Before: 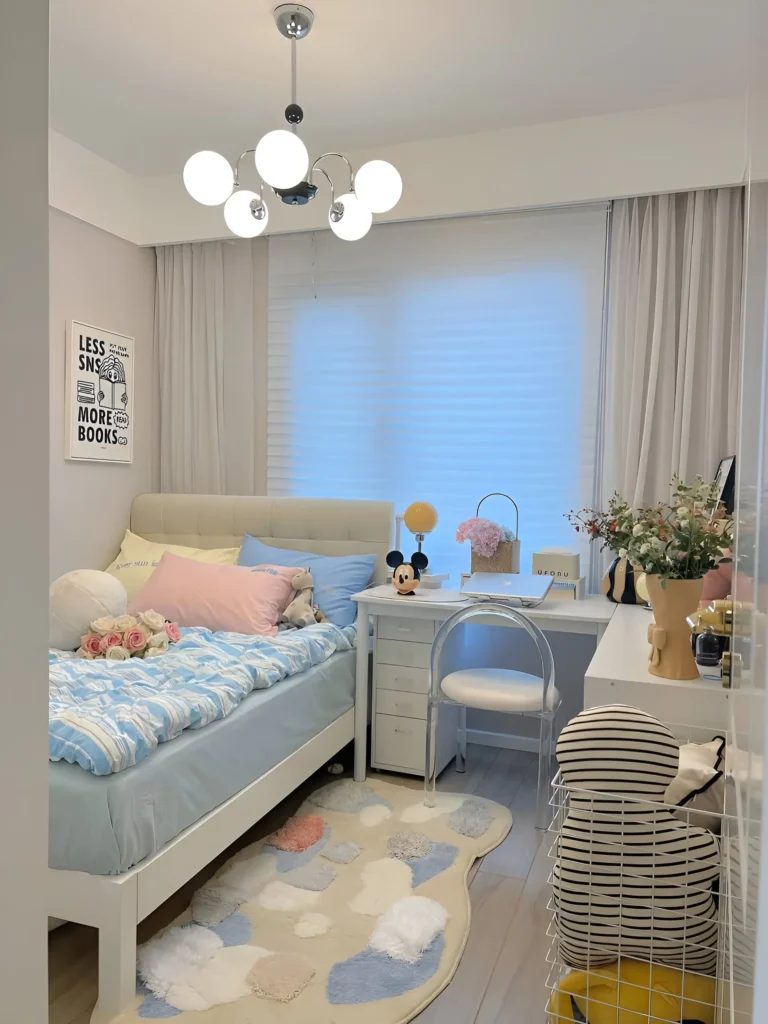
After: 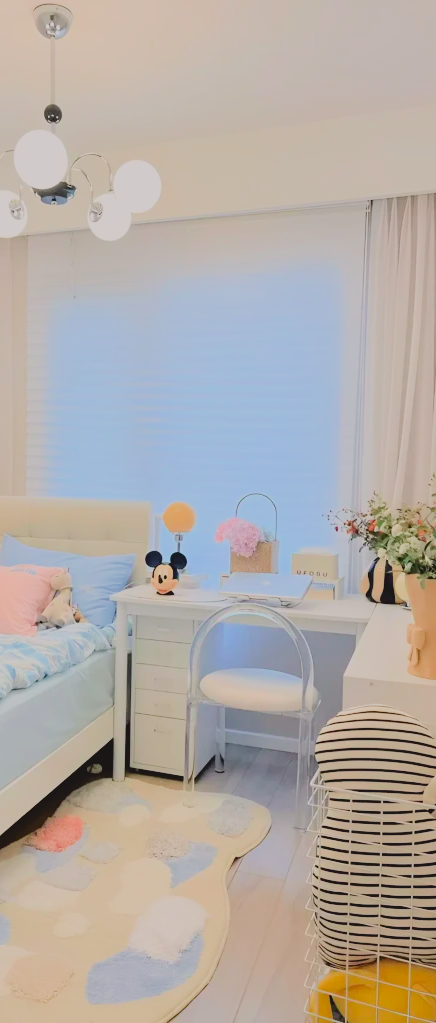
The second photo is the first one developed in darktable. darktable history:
exposure: black level correction 0, exposure 1.101 EV, compensate highlight preservation false
filmic rgb: black relative exposure -6.15 EV, white relative exposure 6.98 EV, threshold 3.04 EV, hardness 2.28, enable highlight reconstruction true
crop: left 31.476%, top 0.009%, right 11.685%
contrast brightness saturation: contrast -0.189, saturation 0.19
tone curve: curves: ch0 [(0, 0.019) (0.204, 0.162) (0.491, 0.519) (0.748, 0.765) (1, 0.919)]; ch1 [(0, 0) (0.201, 0.113) (0.372, 0.282) (0.443, 0.434) (0.496, 0.504) (0.566, 0.585) (0.761, 0.803) (1, 1)]; ch2 [(0, 0) (0.434, 0.447) (0.483, 0.487) (0.555, 0.563) (0.697, 0.68) (1, 1)], color space Lab, independent channels, preserve colors none
